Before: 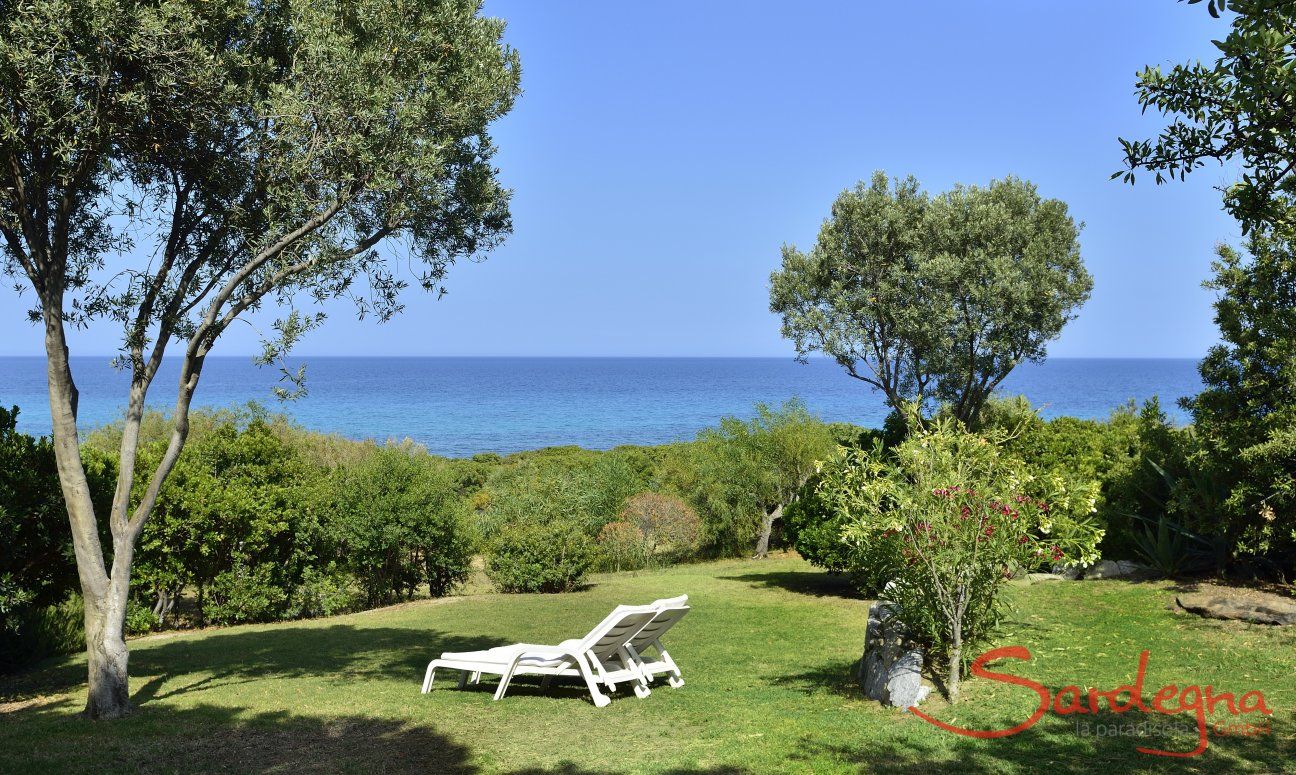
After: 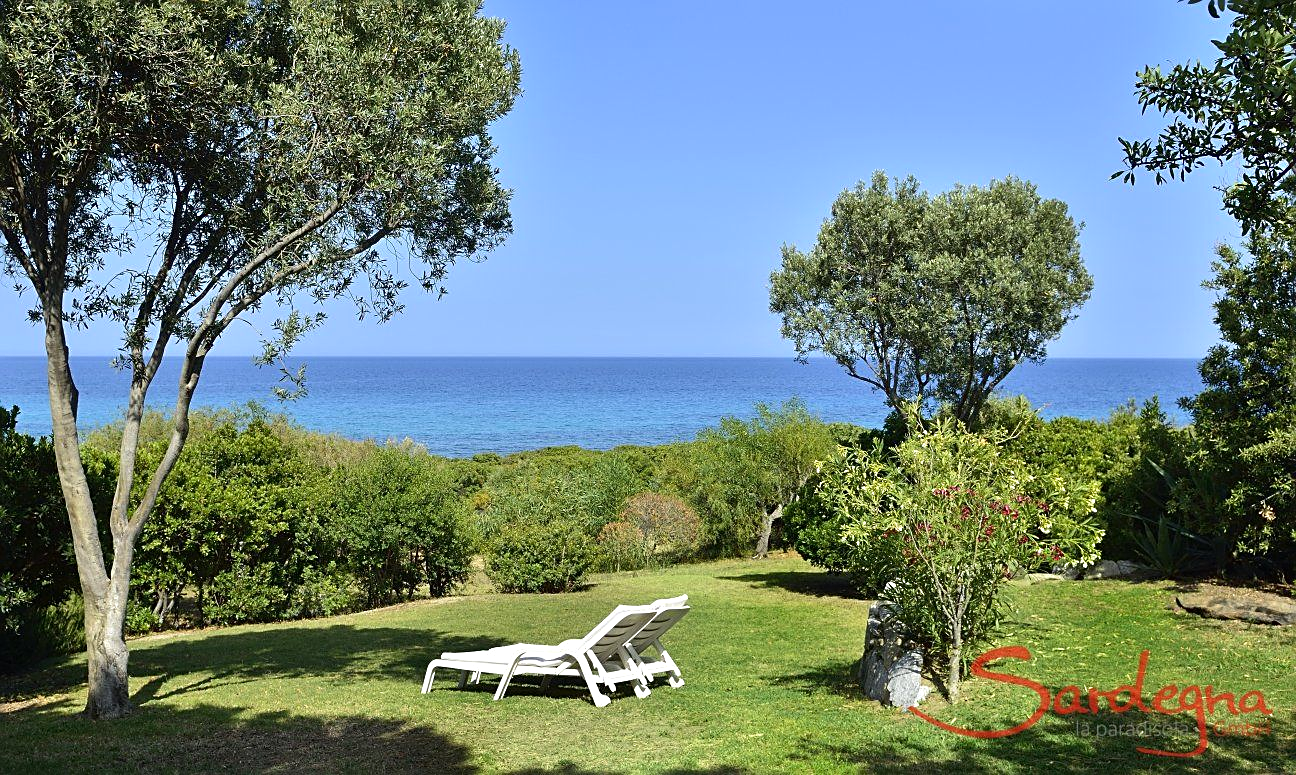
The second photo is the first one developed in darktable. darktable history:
sharpen: on, module defaults
contrast brightness saturation: contrast -0.013, brightness -0.014, saturation 0.029
levels: white 99.97%, levels [0, 0.476, 0.951]
